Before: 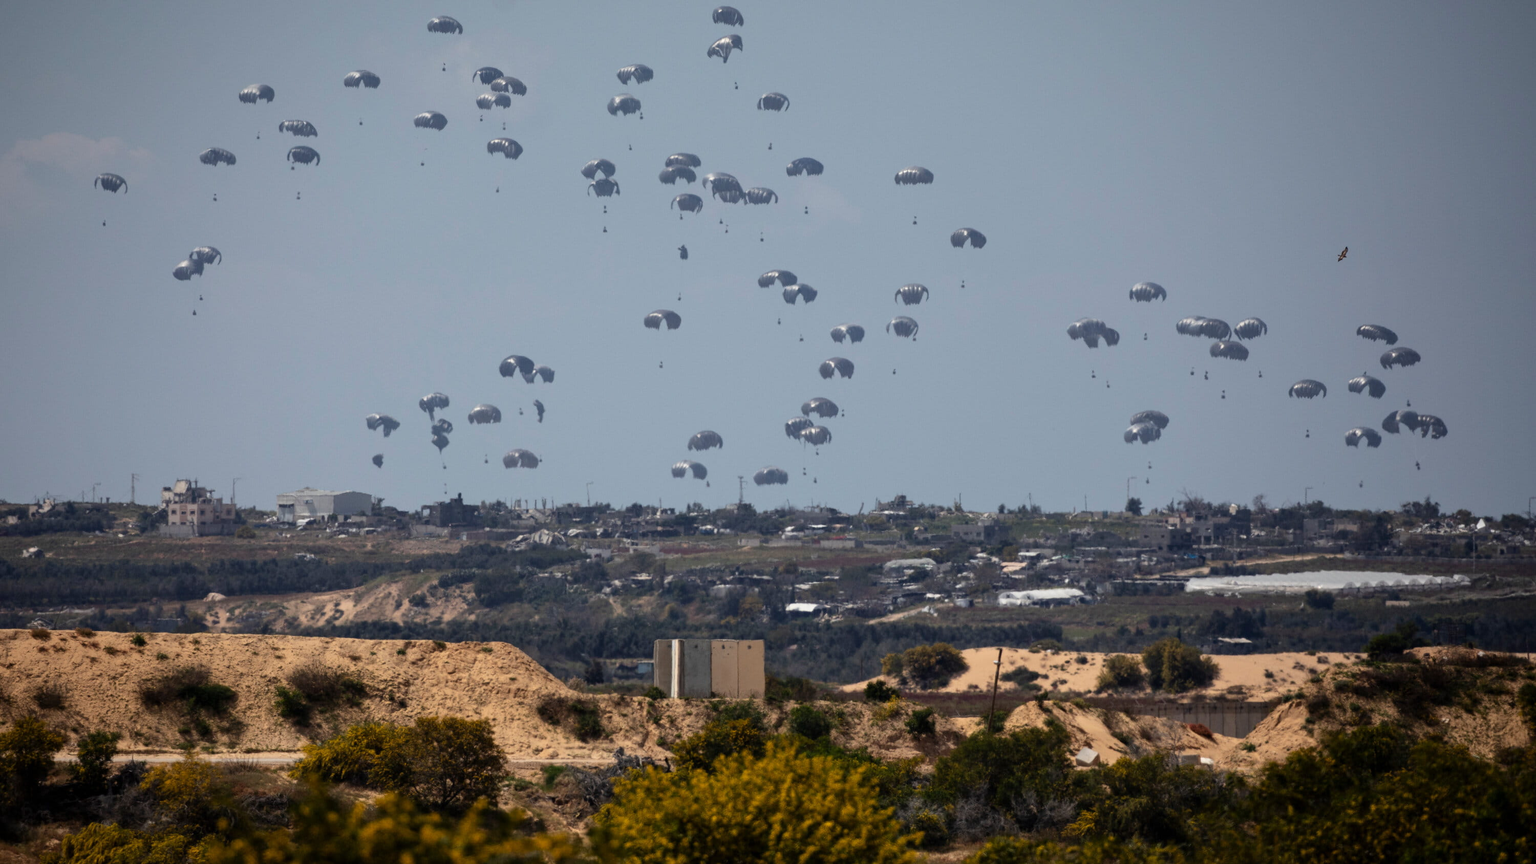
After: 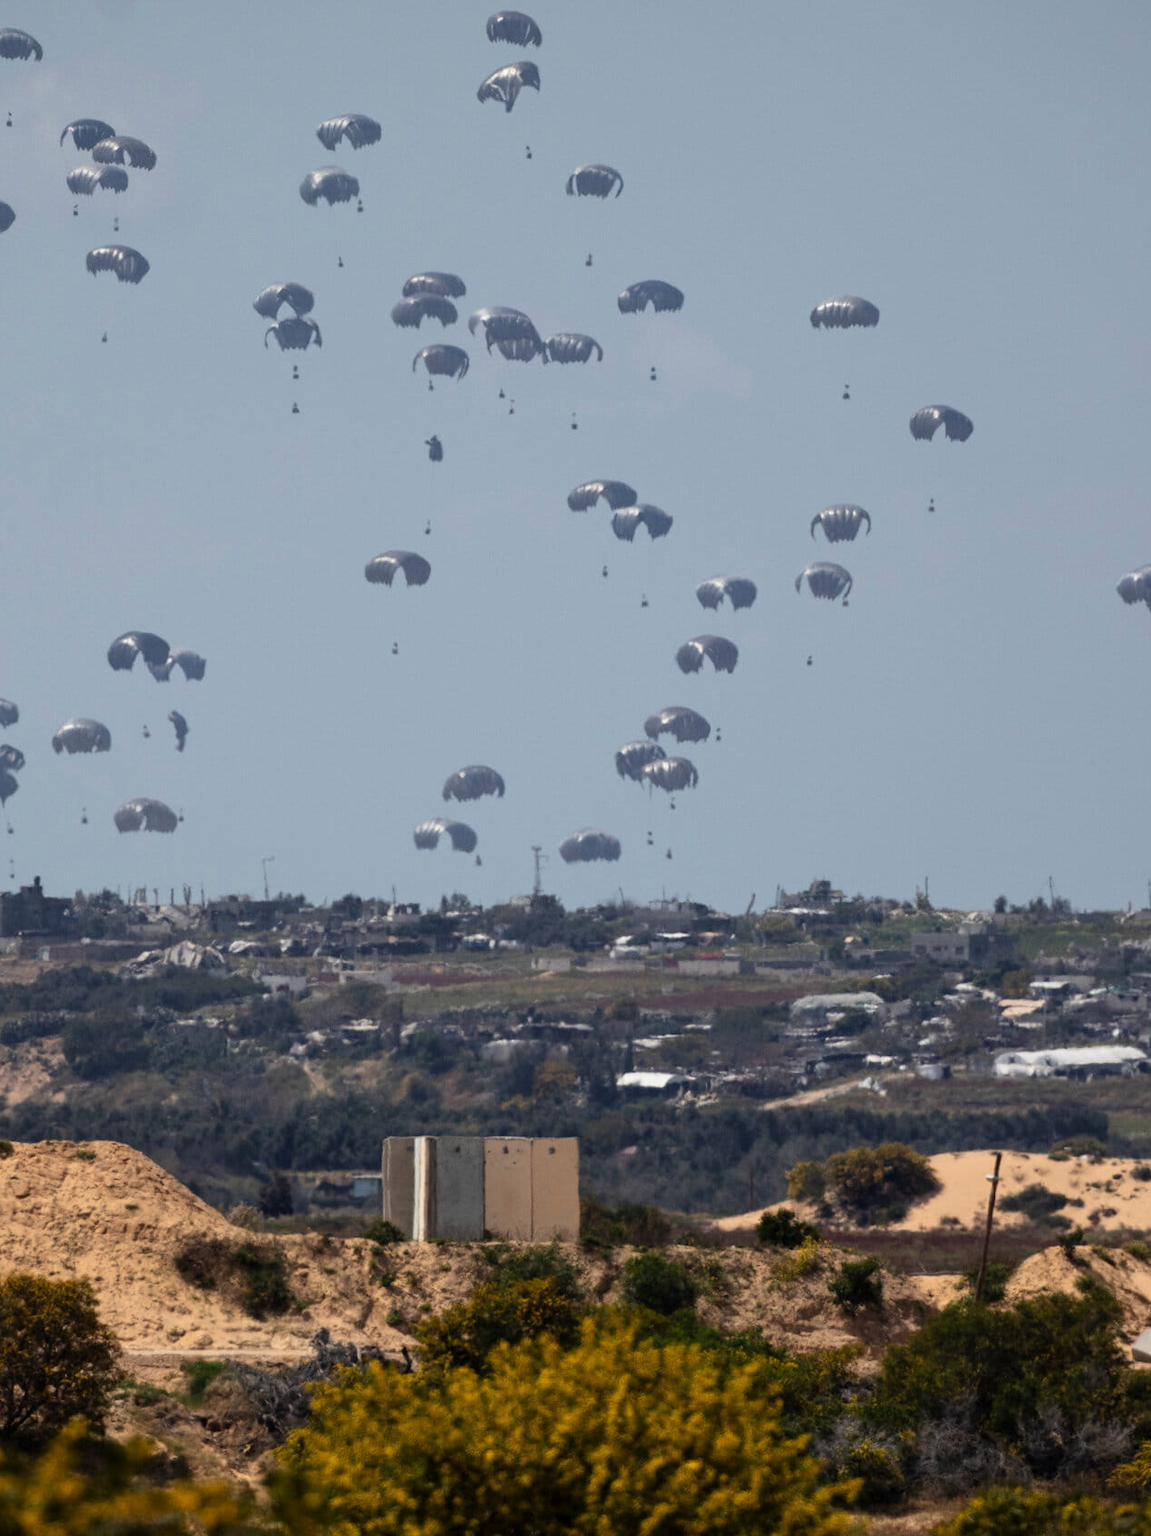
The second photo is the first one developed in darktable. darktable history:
crop: left 28.583%, right 29.231%
color balance: on, module defaults
base curve: curves: ch0 [(0, 0) (0.472, 0.508) (1, 1)]
